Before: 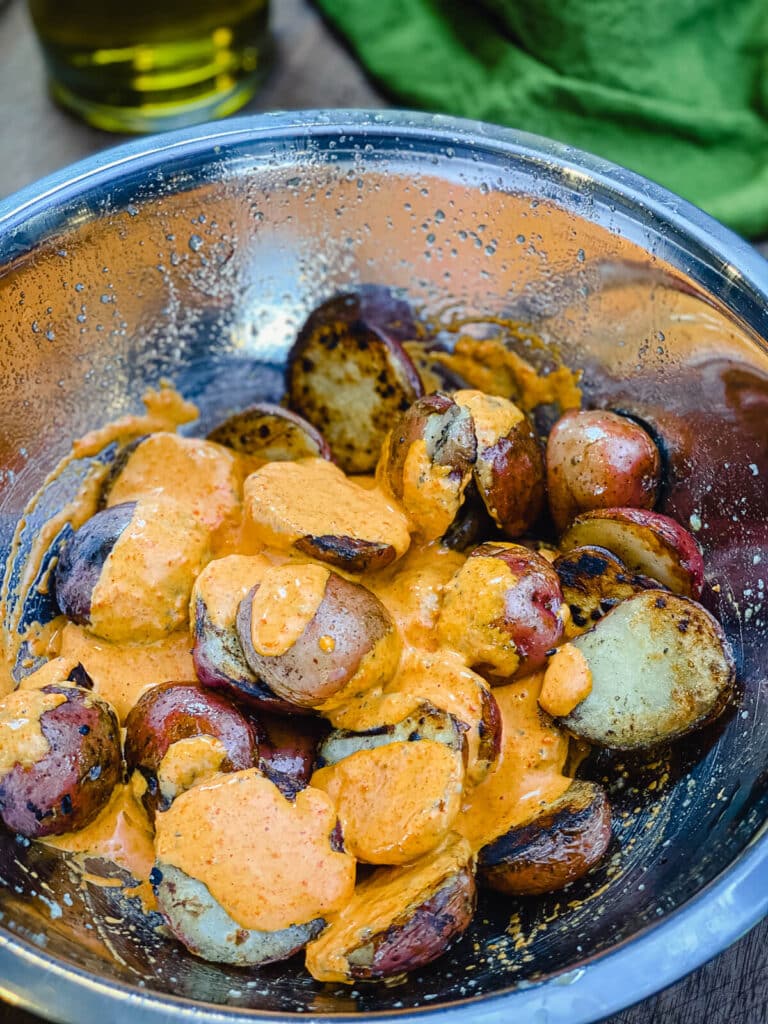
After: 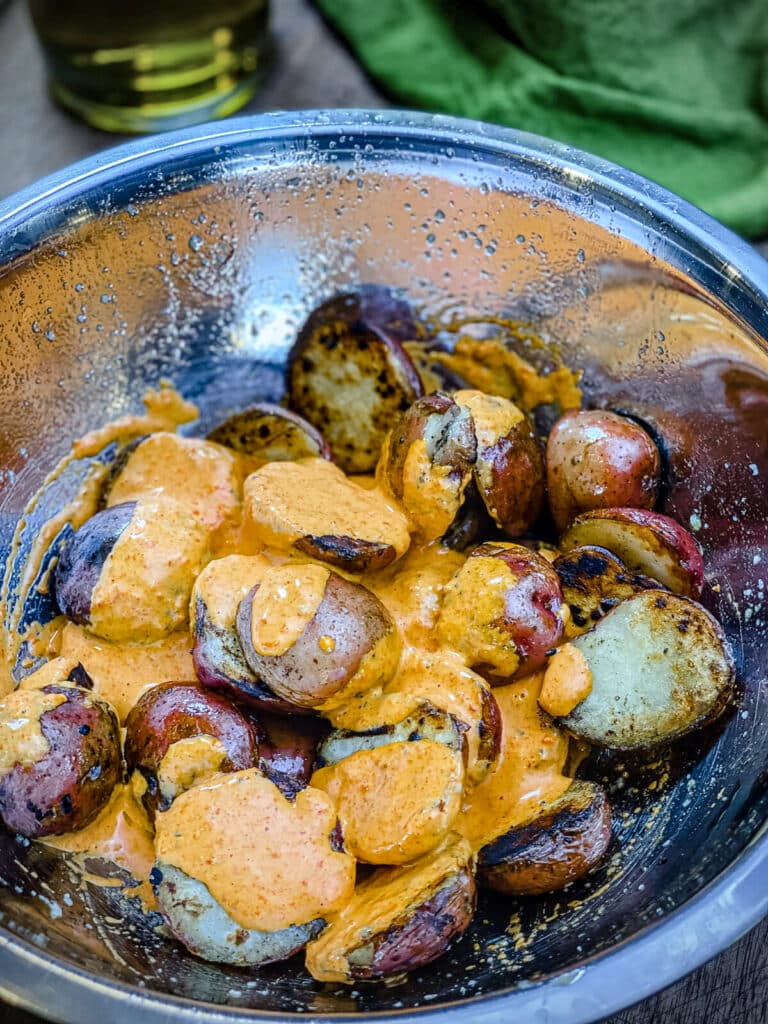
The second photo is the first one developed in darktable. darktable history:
vignetting: on, module defaults
local contrast: on, module defaults
white balance: red 0.954, blue 1.079
